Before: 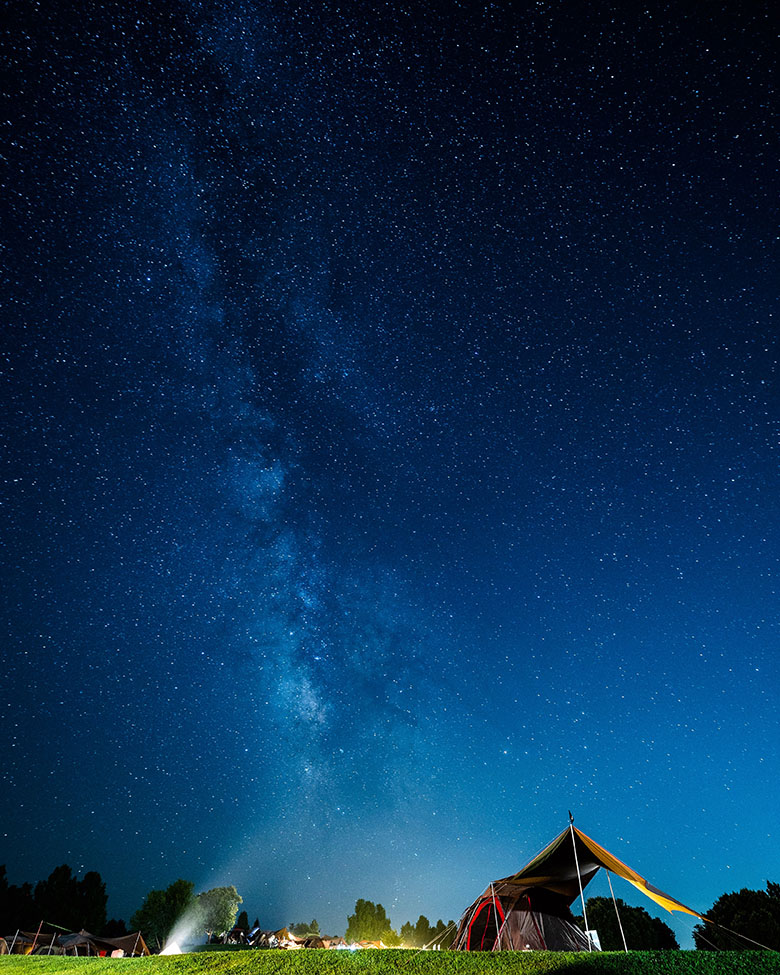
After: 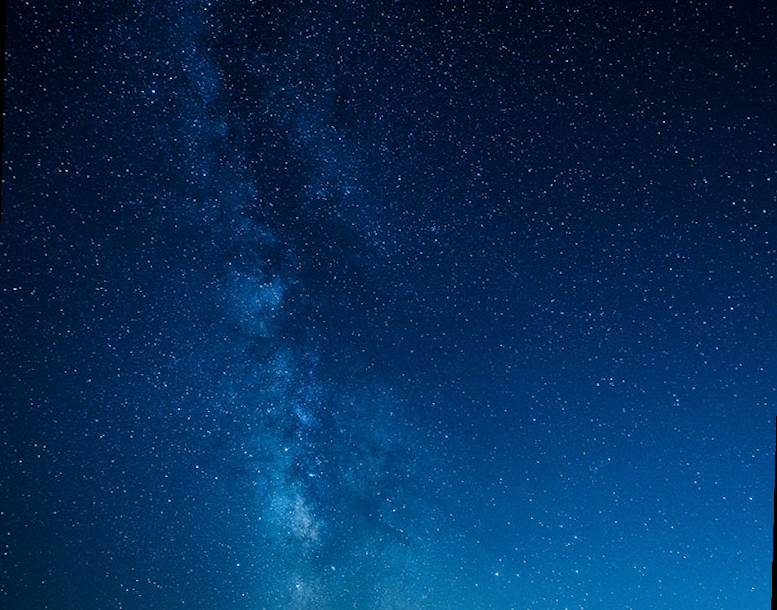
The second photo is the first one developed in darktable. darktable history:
crop: top 16.727%, bottom 16.727%
contrast equalizer: octaves 7, y [[0.6 ×6], [0.55 ×6], [0 ×6], [0 ×6], [0 ×6]], mix 0.2
rotate and perspective: rotation 1.57°, crop left 0.018, crop right 0.982, crop top 0.039, crop bottom 0.961
